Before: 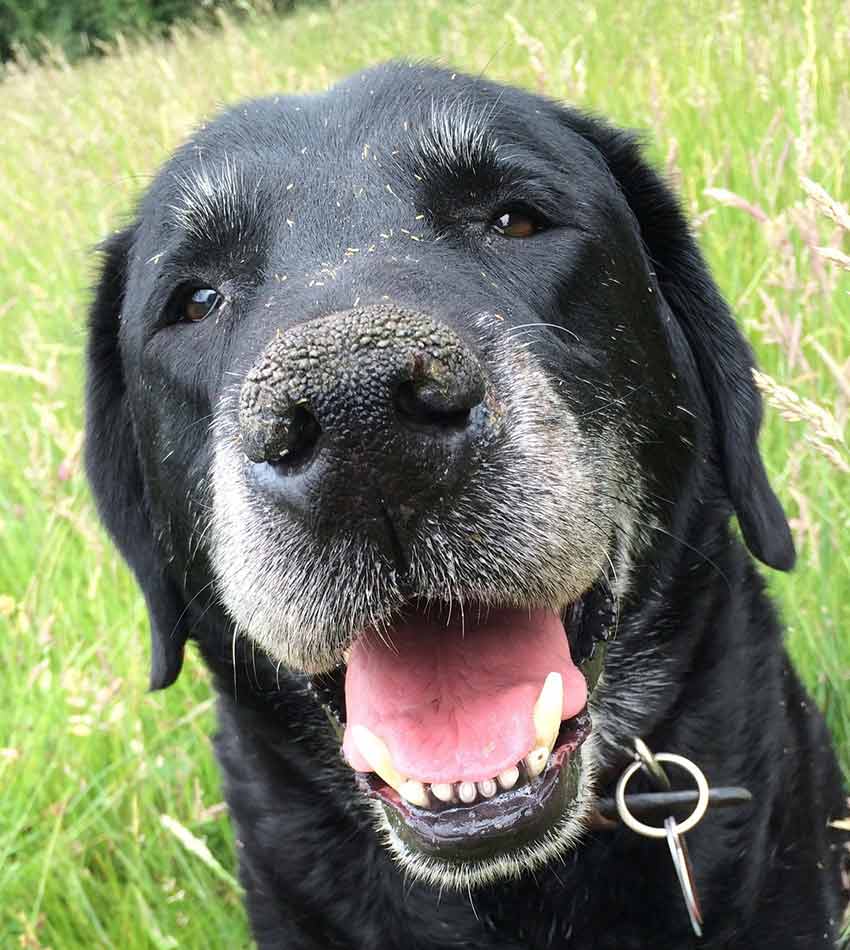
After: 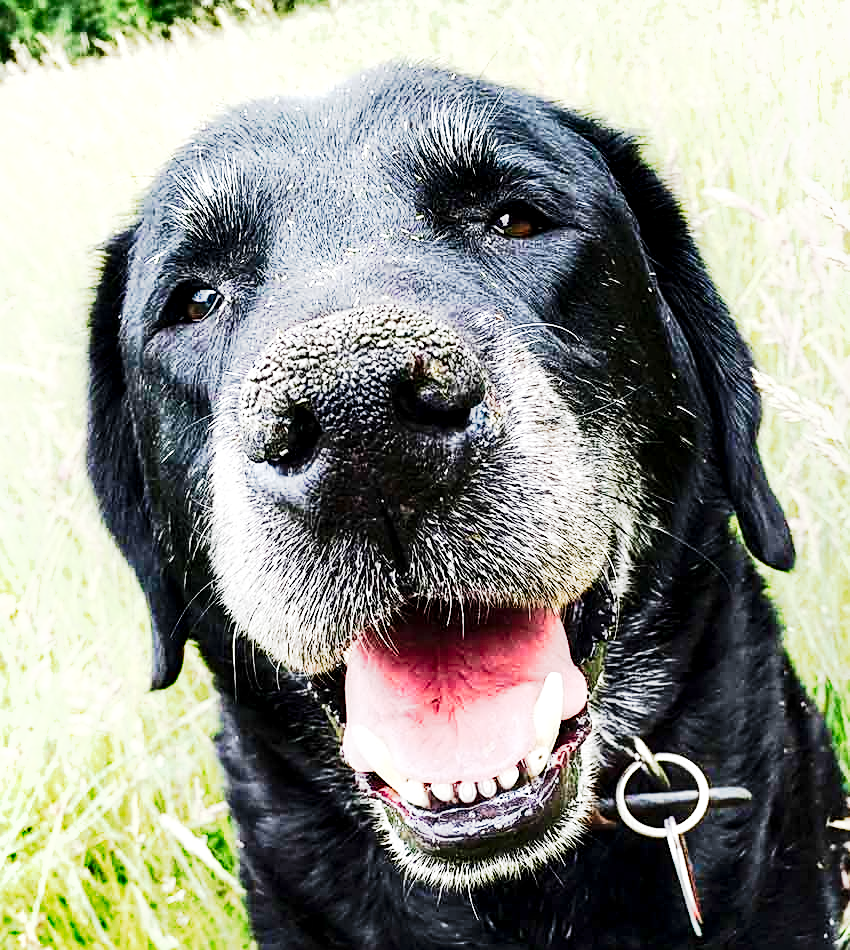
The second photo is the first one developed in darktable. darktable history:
shadows and highlights: low approximation 0.01, soften with gaussian
exposure: black level correction 0.001, exposure 0.499 EV, compensate highlight preservation false
local contrast: shadows 96%, midtone range 0.495
color balance rgb: linear chroma grading › global chroma 9.143%, perceptual saturation grading › global saturation 20%, perceptual saturation grading › highlights -48.976%, perceptual saturation grading › shadows 26.141%, perceptual brilliance grading › highlights 17.124%, perceptual brilliance grading › mid-tones 31.916%, perceptual brilliance grading › shadows -30.958%
sharpen: on, module defaults
tone curve: curves: ch0 [(0, 0) (0.046, 0.031) (0.163, 0.114) (0.391, 0.432) (0.488, 0.561) (0.695, 0.839) (0.785, 0.904) (1, 0.965)]; ch1 [(0, 0) (0.248, 0.252) (0.427, 0.412) (0.482, 0.462) (0.499, 0.497) (0.518, 0.52) (0.535, 0.577) (0.585, 0.623) (0.679, 0.743) (0.788, 0.809) (1, 1)]; ch2 [(0, 0) (0.313, 0.262) (0.427, 0.417) (0.473, 0.47) (0.503, 0.503) (0.523, 0.515) (0.557, 0.596) (0.598, 0.646) (0.708, 0.771) (1, 1)], preserve colors none
